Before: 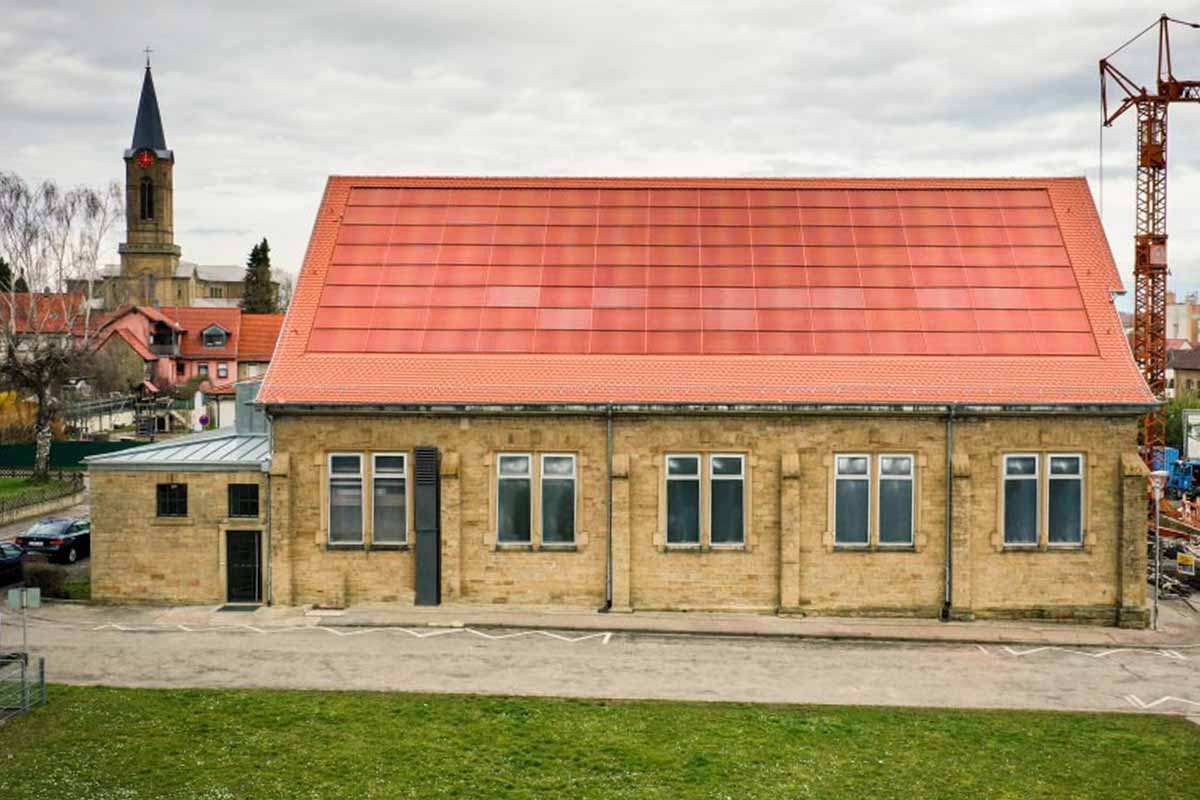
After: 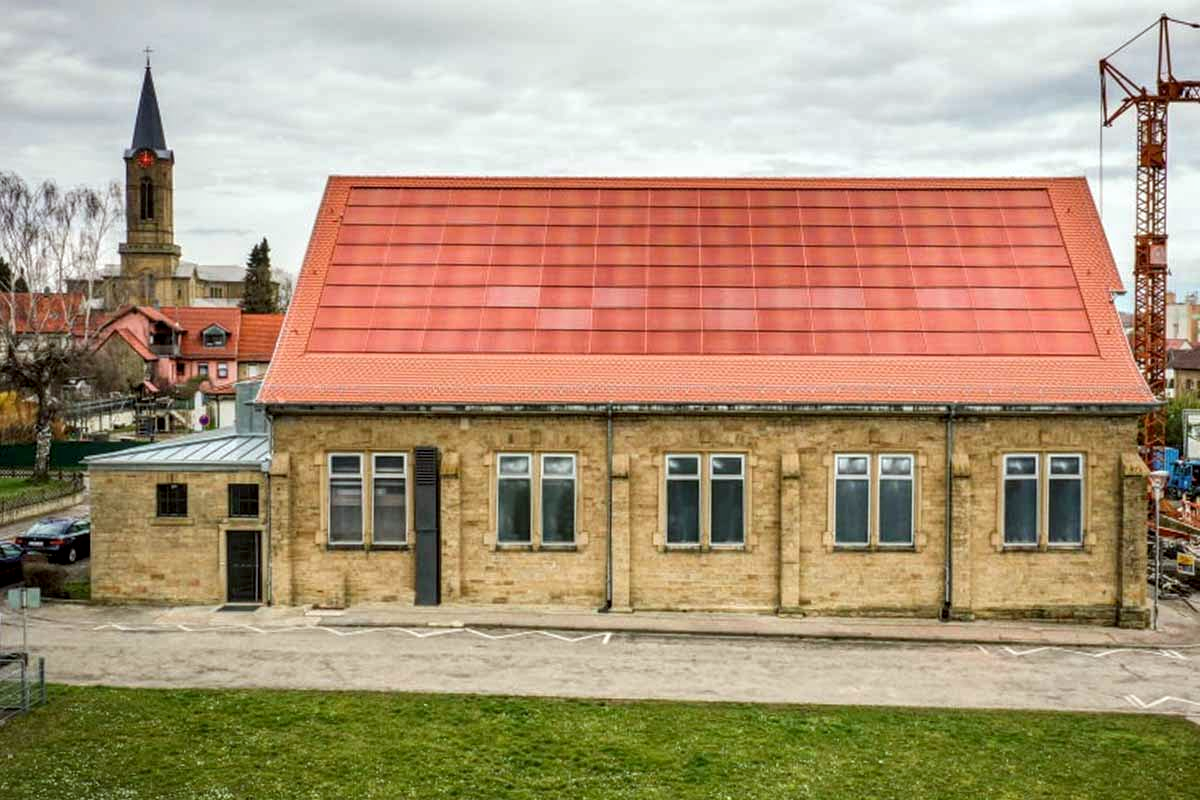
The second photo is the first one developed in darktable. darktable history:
color correction: highlights a* -2.73, highlights b* -2.09, shadows a* 2.41, shadows b* 2.73
local contrast: detail 130%
